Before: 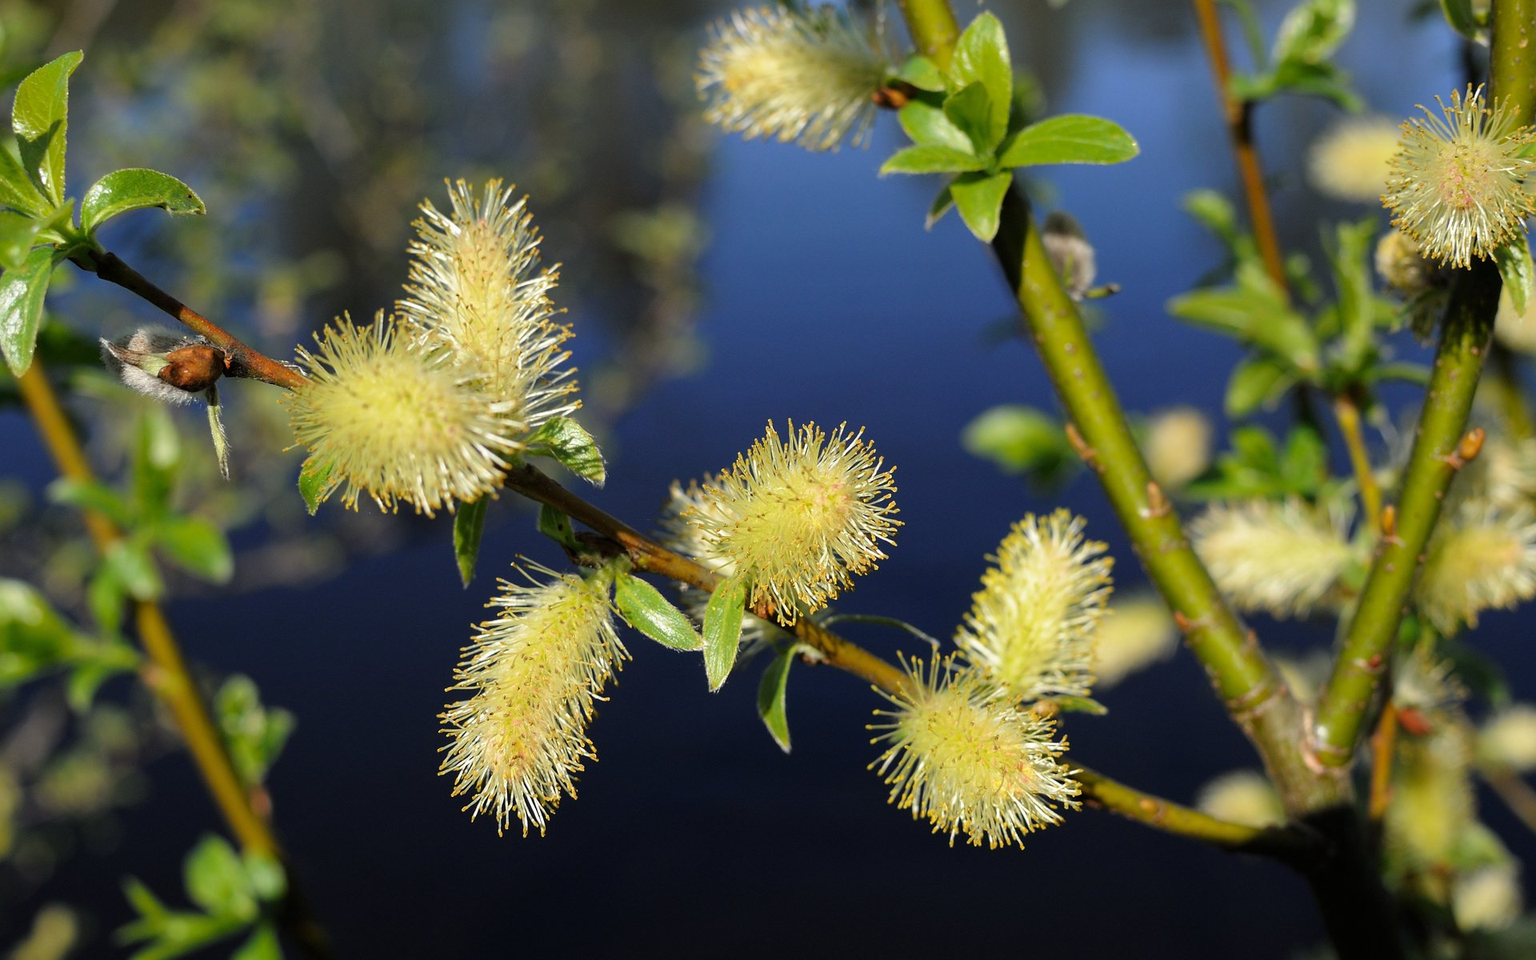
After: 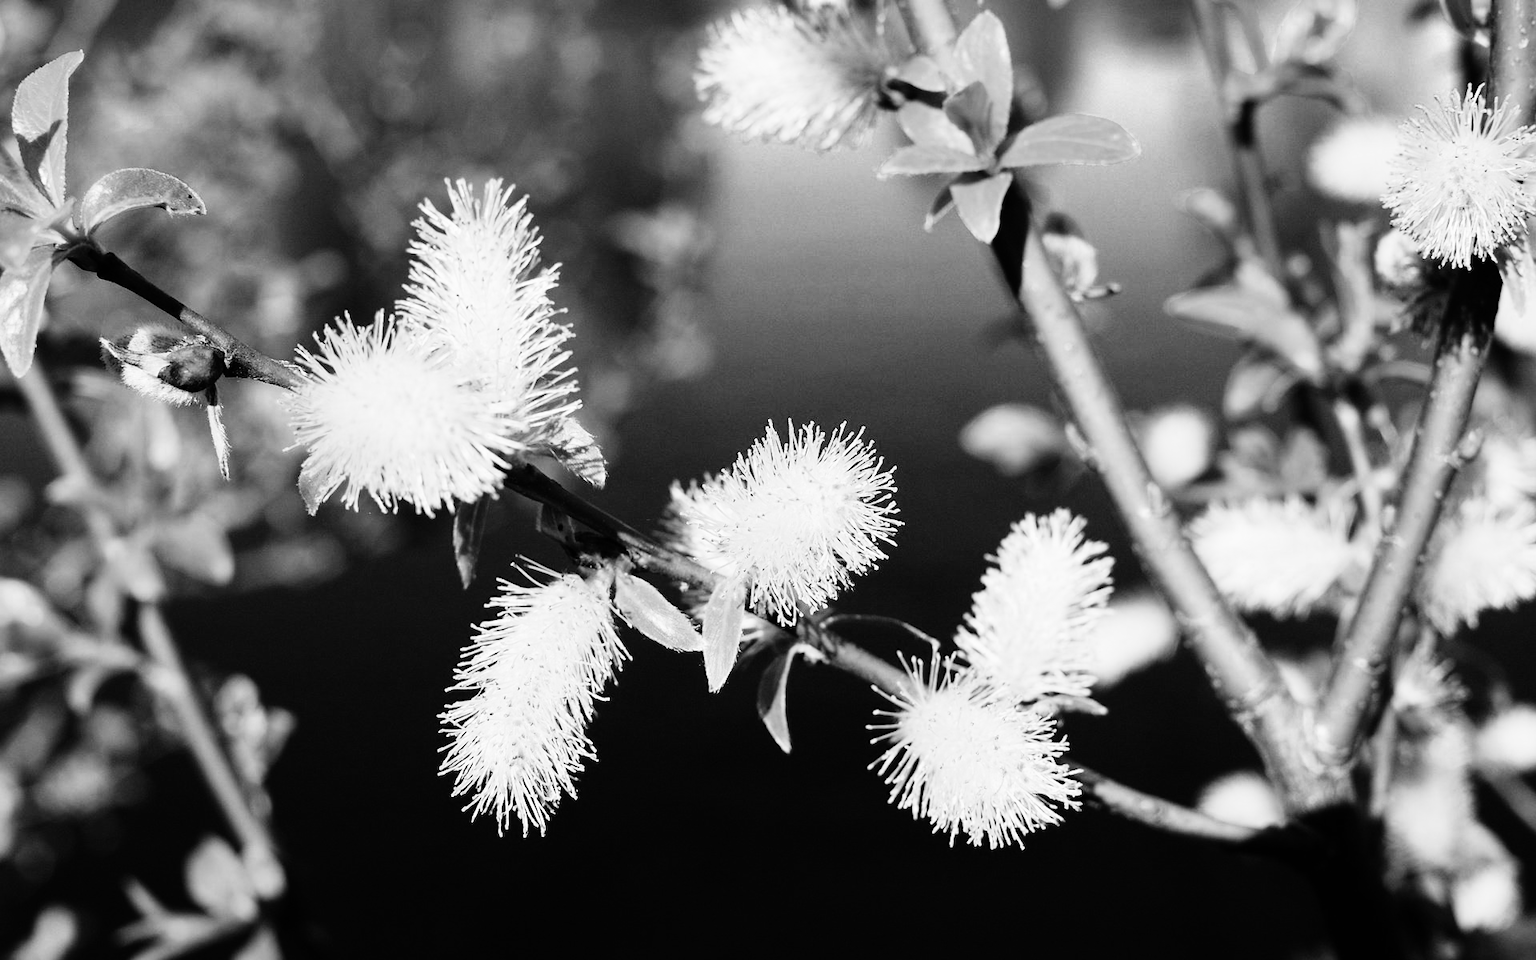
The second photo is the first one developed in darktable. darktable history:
color balance rgb: shadows lift › chroma 1%, shadows lift › hue 113°, highlights gain › chroma 0.2%, highlights gain › hue 333°, perceptual saturation grading › global saturation 20%, perceptual saturation grading › highlights -50%, perceptual saturation grading › shadows 25%, contrast -10%
color zones: curves: ch0 [(0, 0.5) (0.125, 0.4) (0.25, 0.5) (0.375, 0.4) (0.5, 0.4) (0.625, 0.6) (0.75, 0.6) (0.875, 0.5)]; ch1 [(0, 0.35) (0.125, 0.45) (0.25, 0.35) (0.375, 0.35) (0.5, 0.35) (0.625, 0.35) (0.75, 0.45) (0.875, 0.35)]; ch2 [(0, 0.6) (0.125, 0.5) (0.25, 0.5) (0.375, 0.6) (0.5, 0.6) (0.625, 0.5) (0.75, 0.5) (0.875, 0.5)]
monochrome: on, module defaults
rgb curve: curves: ch0 [(0, 0) (0.21, 0.15) (0.24, 0.21) (0.5, 0.75) (0.75, 0.96) (0.89, 0.99) (1, 1)]; ch1 [(0, 0.02) (0.21, 0.13) (0.25, 0.2) (0.5, 0.67) (0.75, 0.9) (0.89, 0.97) (1, 1)]; ch2 [(0, 0.02) (0.21, 0.13) (0.25, 0.2) (0.5, 0.67) (0.75, 0.9) (0.89, 0.97) (1, 1)], compensate middle gray true
